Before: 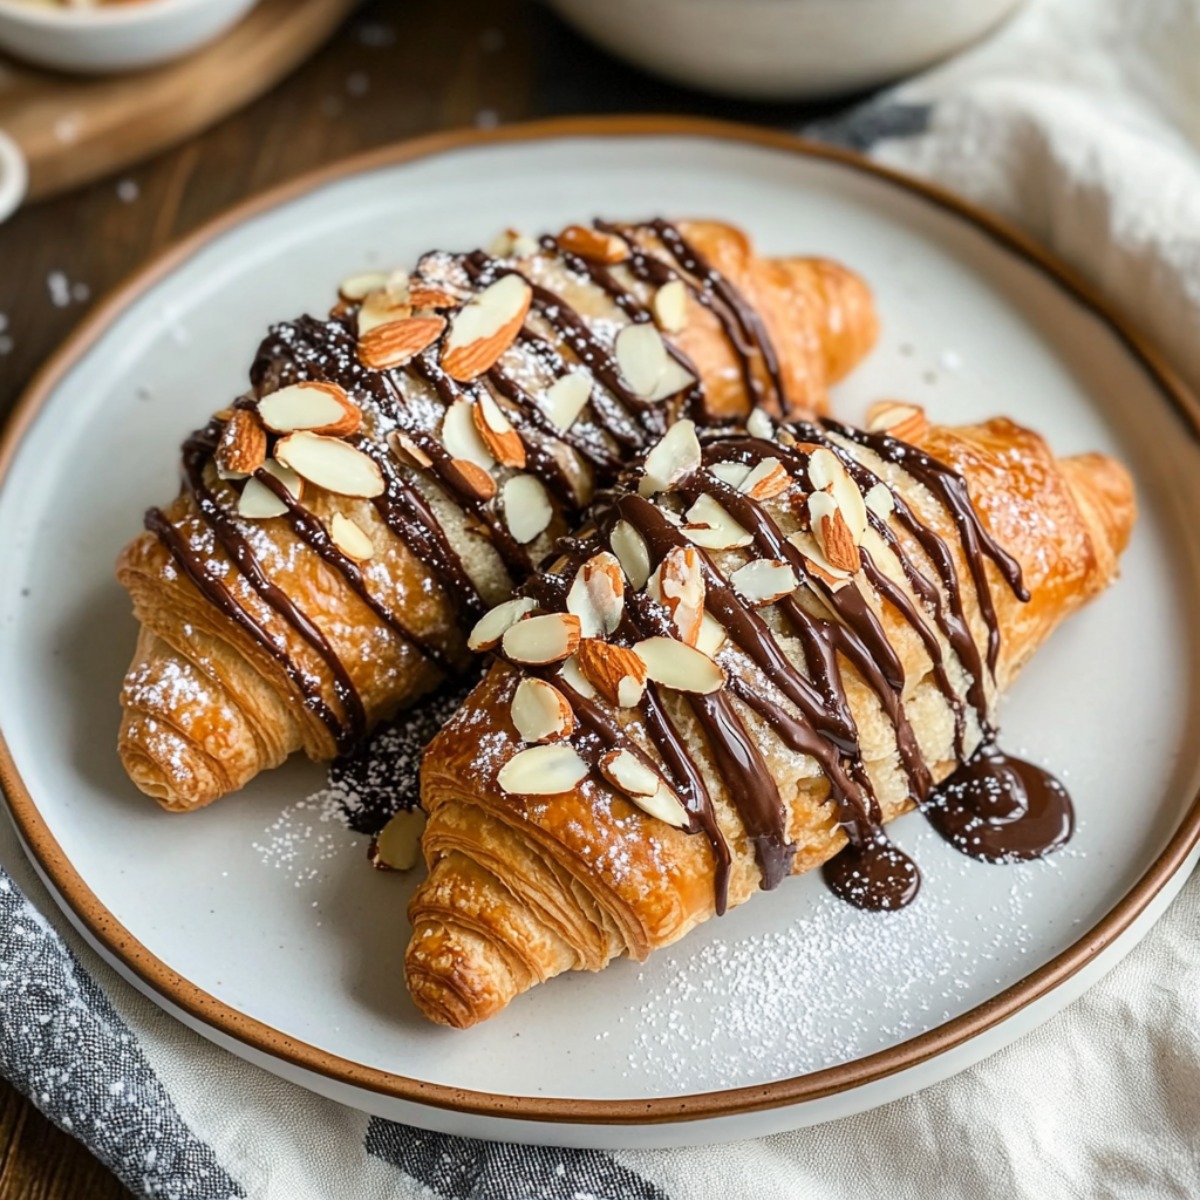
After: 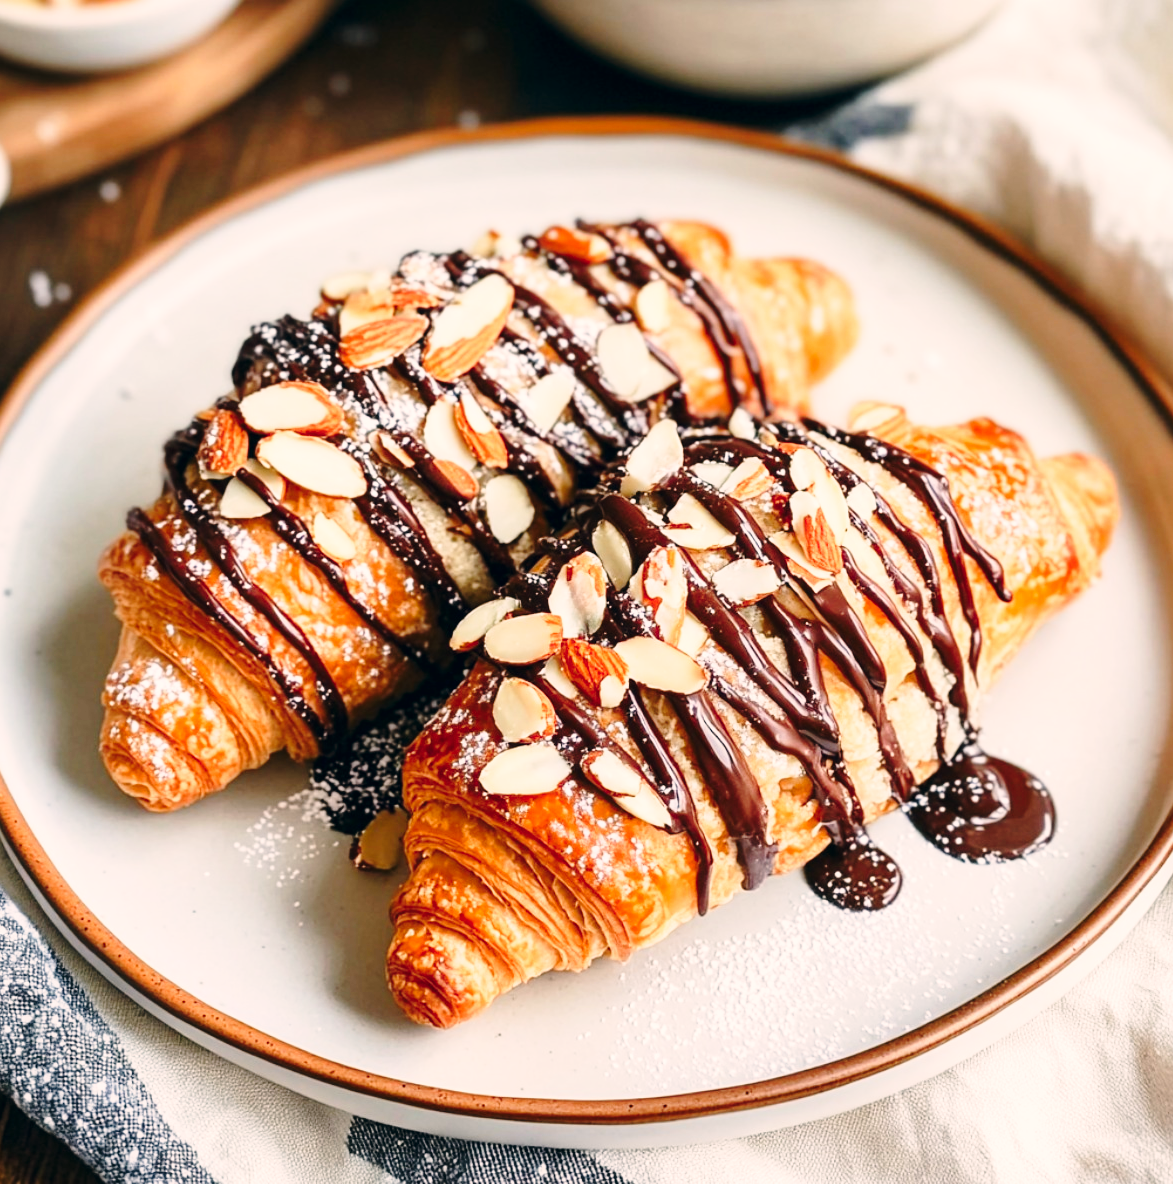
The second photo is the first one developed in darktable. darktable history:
base curve: curves: ch0 [(0, 0) (0.028, 0.03) (0.121, 0.232) (0.46, 0.748) (0.859, 0.968) (1, 1)], preserve colors none
crop and rotate: left 1.547%, right 0.644%, bottom 1.295%
color correction: highlights a* 5.4, highlights b* 5.32, shadows a* -4.62, shadows b* -5.03
color zones: curves: ch1 [(0.309, 0.524) (0.41, 0.329) (0.508, 0.509)]; ch2 [(0.25, 0.457) (0.75, 0.5)]
